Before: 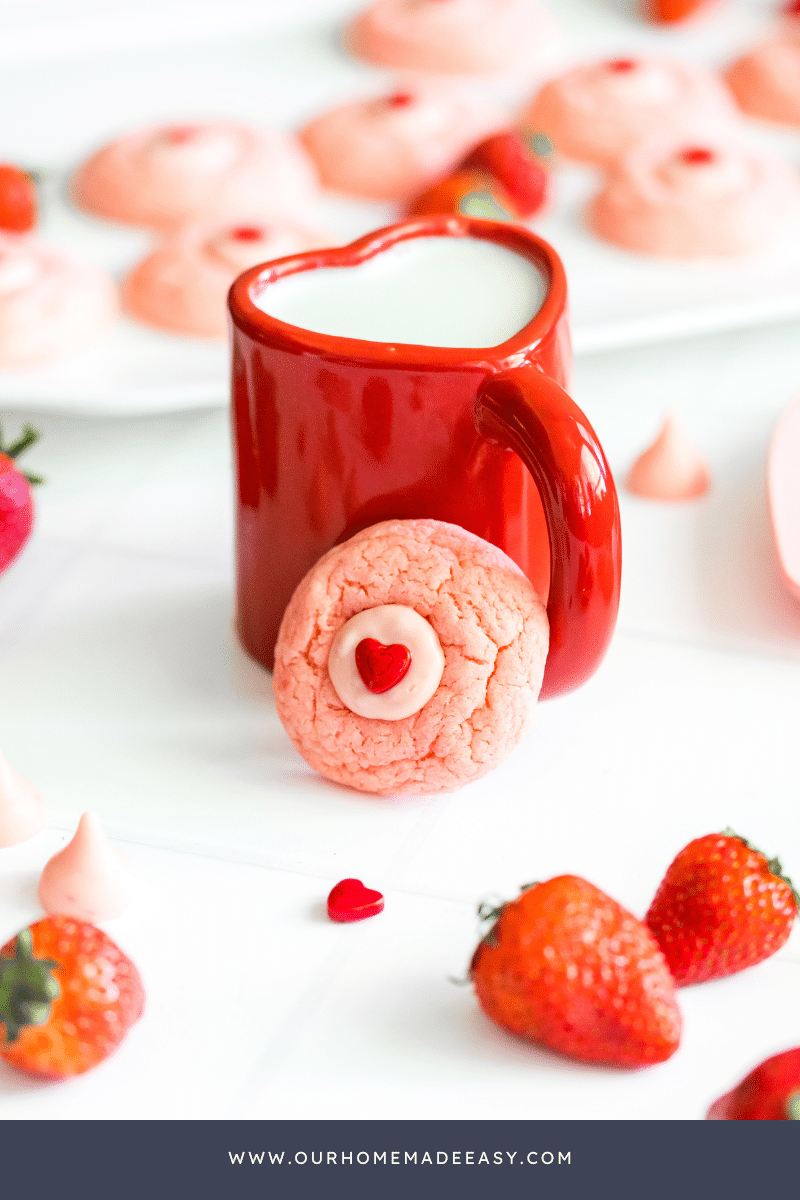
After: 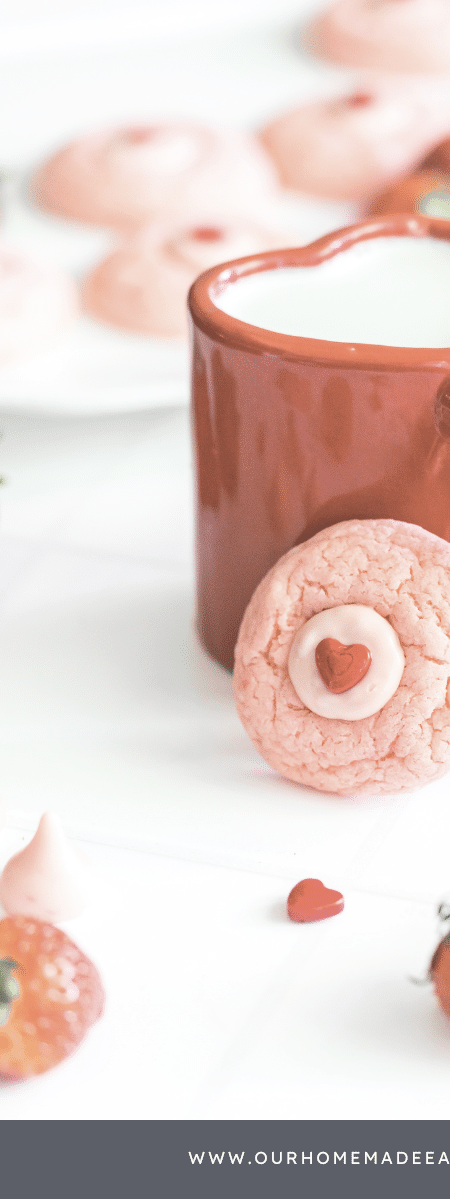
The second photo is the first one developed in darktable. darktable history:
contrast brightness saturation: brightness 0.18, saturation -0.5
crop: left 5.114%, right 38.589%
